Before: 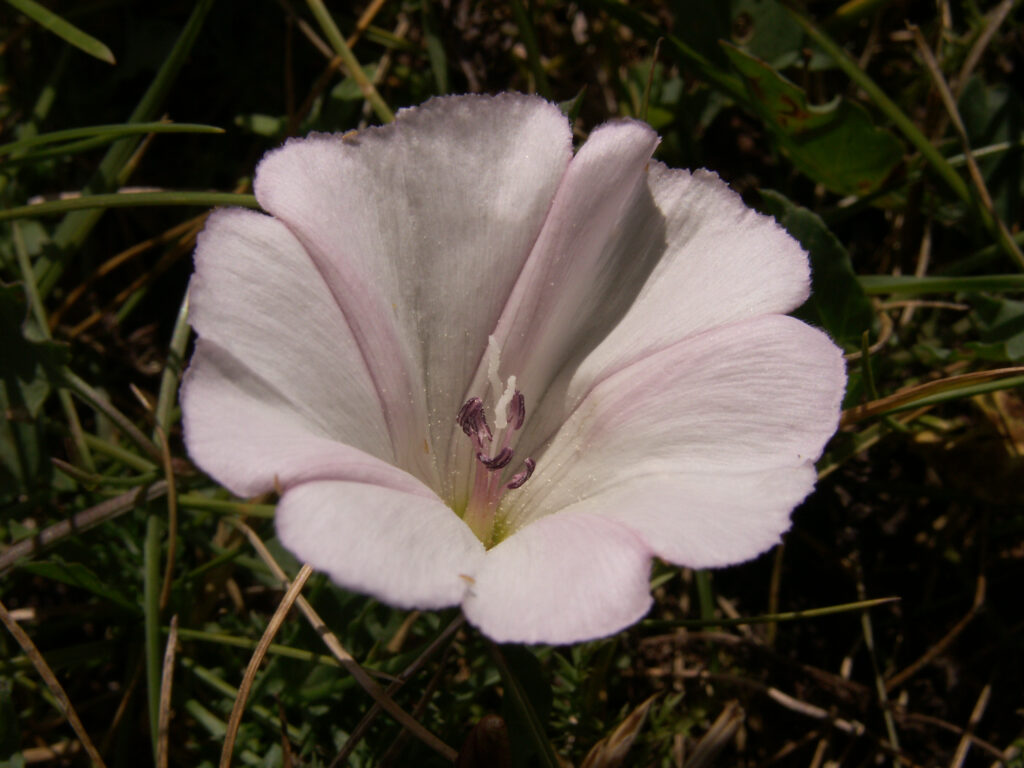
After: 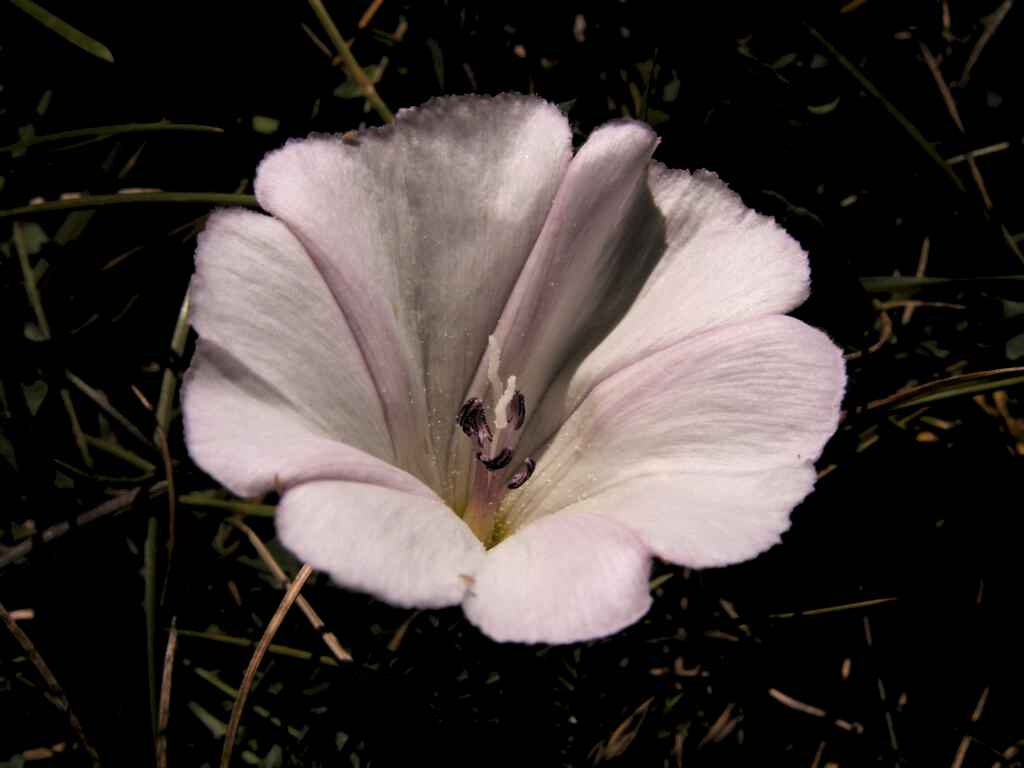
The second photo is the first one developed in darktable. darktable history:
levels: levels [0.182, 0.542, 0.902]
color zones: curves: ch1 [(0.235, 0.558) (0.75, 0.5)]; ch2 [(0.25, 0.462) (0.749, 0.457)], mix 25.94%
